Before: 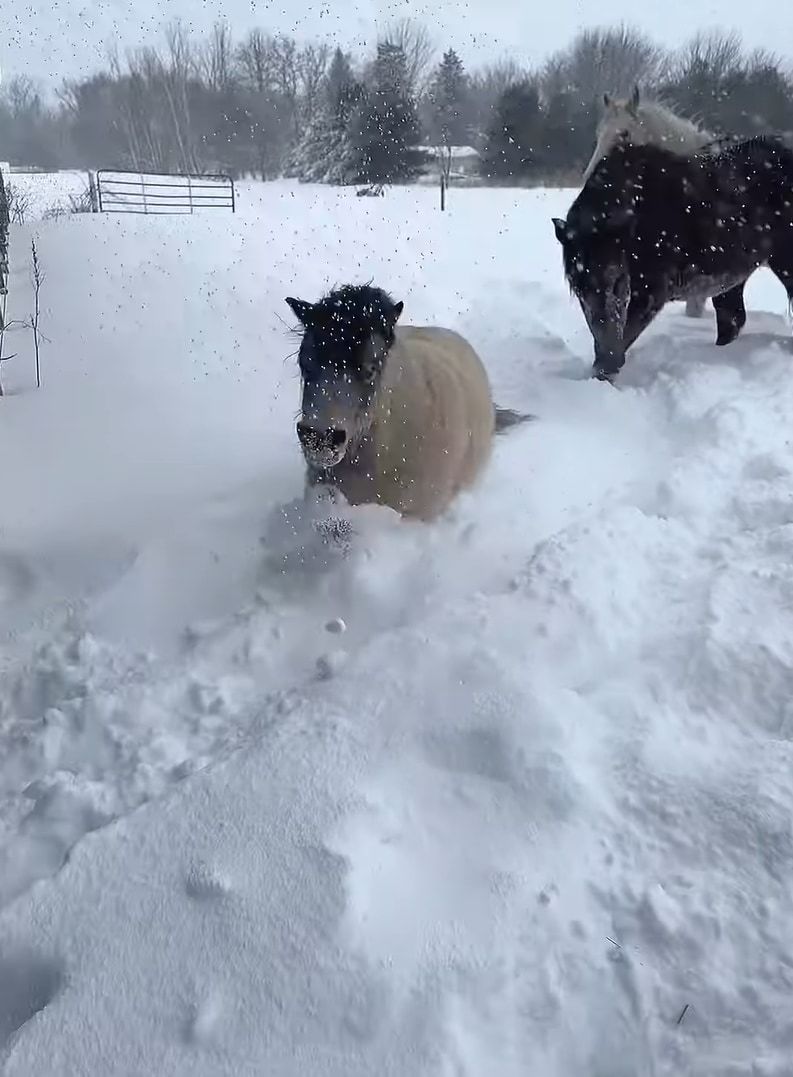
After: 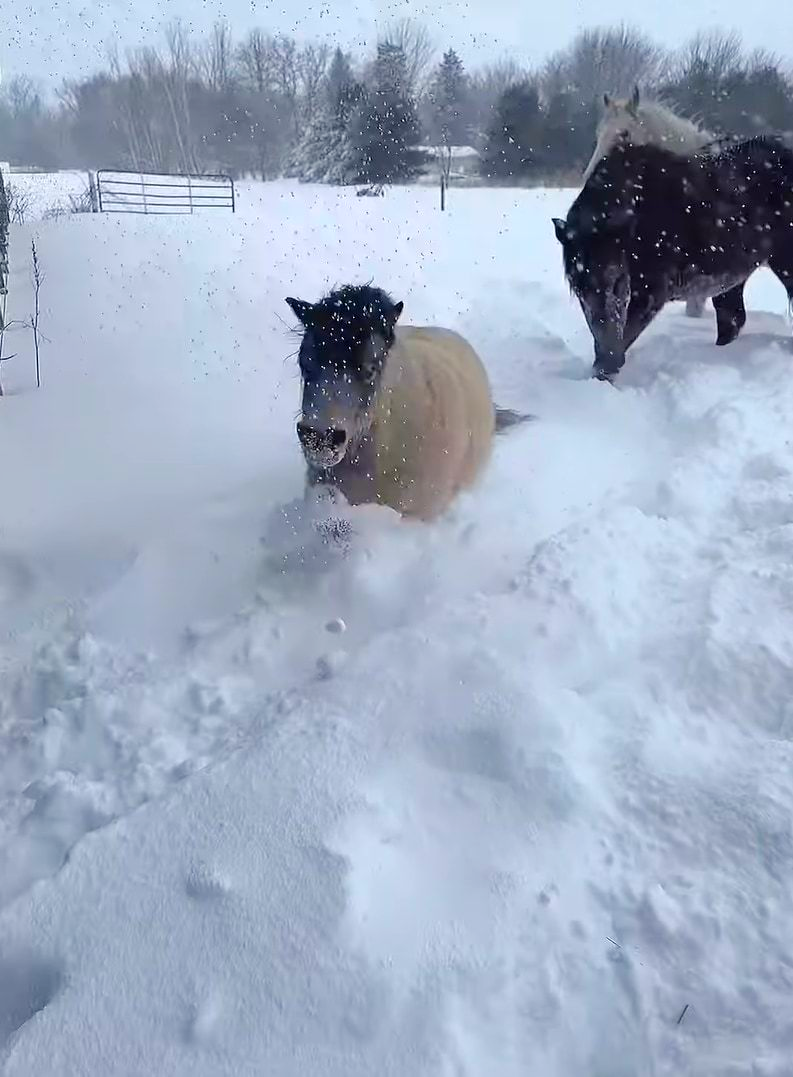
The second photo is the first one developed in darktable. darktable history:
color balance rgb: shadows lift › chroma 1.931%, shadows lift › hue 265.67°, linear chroma grading › global chroma 5.906%, perceptual saturation grading › global saturation 31.325%, perceptual brilliance grading › mid-tones 9.986%, perceptual brilliance grading › shadows 15.151%
